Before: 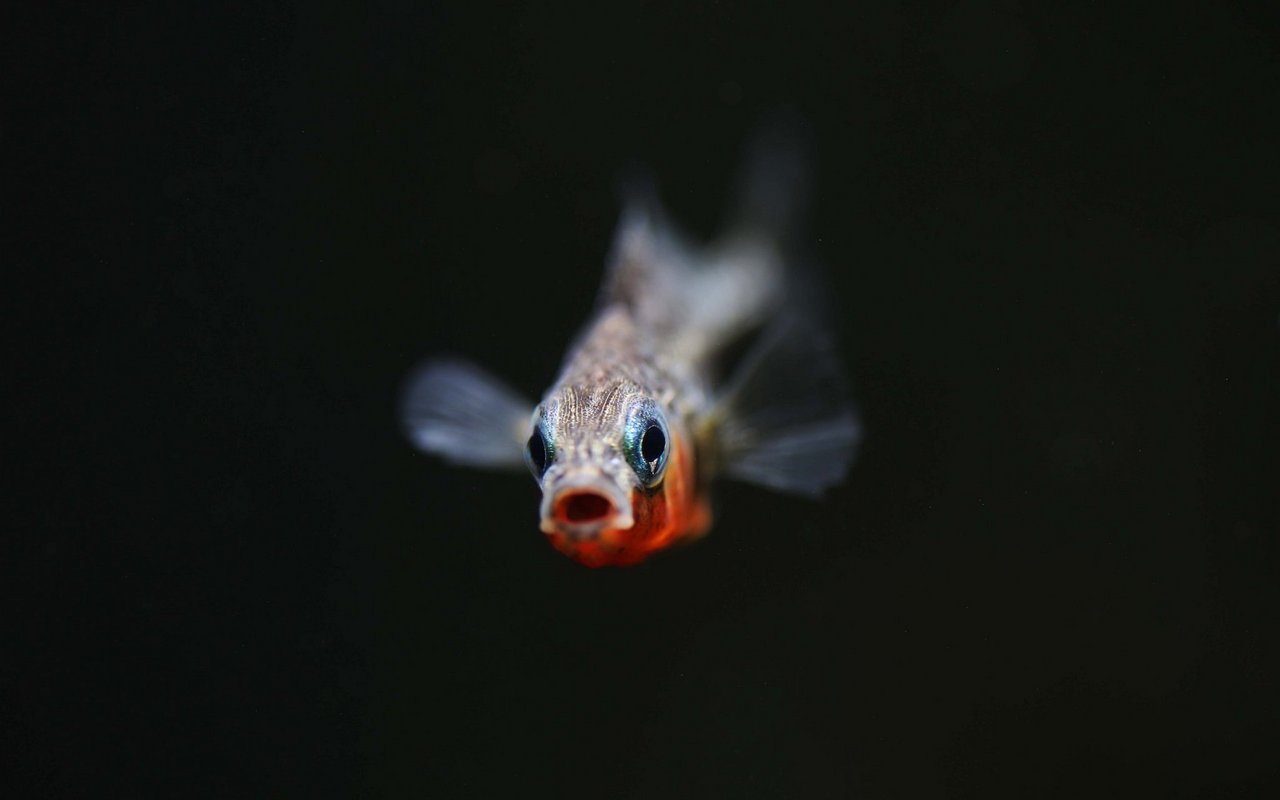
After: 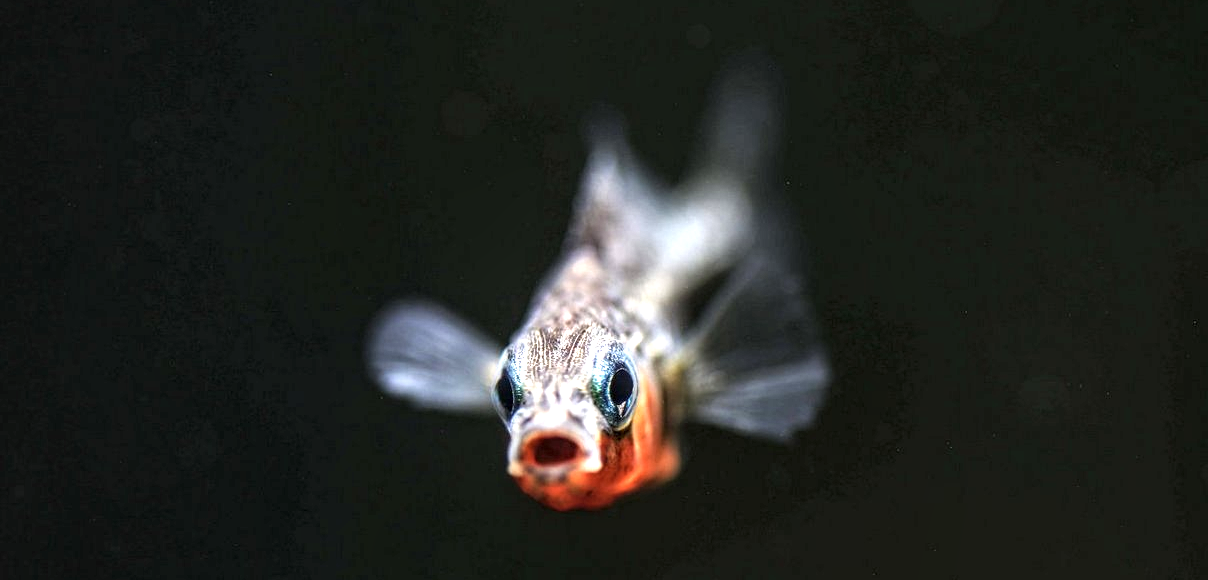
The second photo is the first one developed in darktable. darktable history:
exposure: black level correction 0, exposure 0.694 EV, compensate highlight preservation false
crop: left 2.55%, top 7.139%, right 3.074%, bottom 20.276%
local contrast: highlights 19%, detail 187%
